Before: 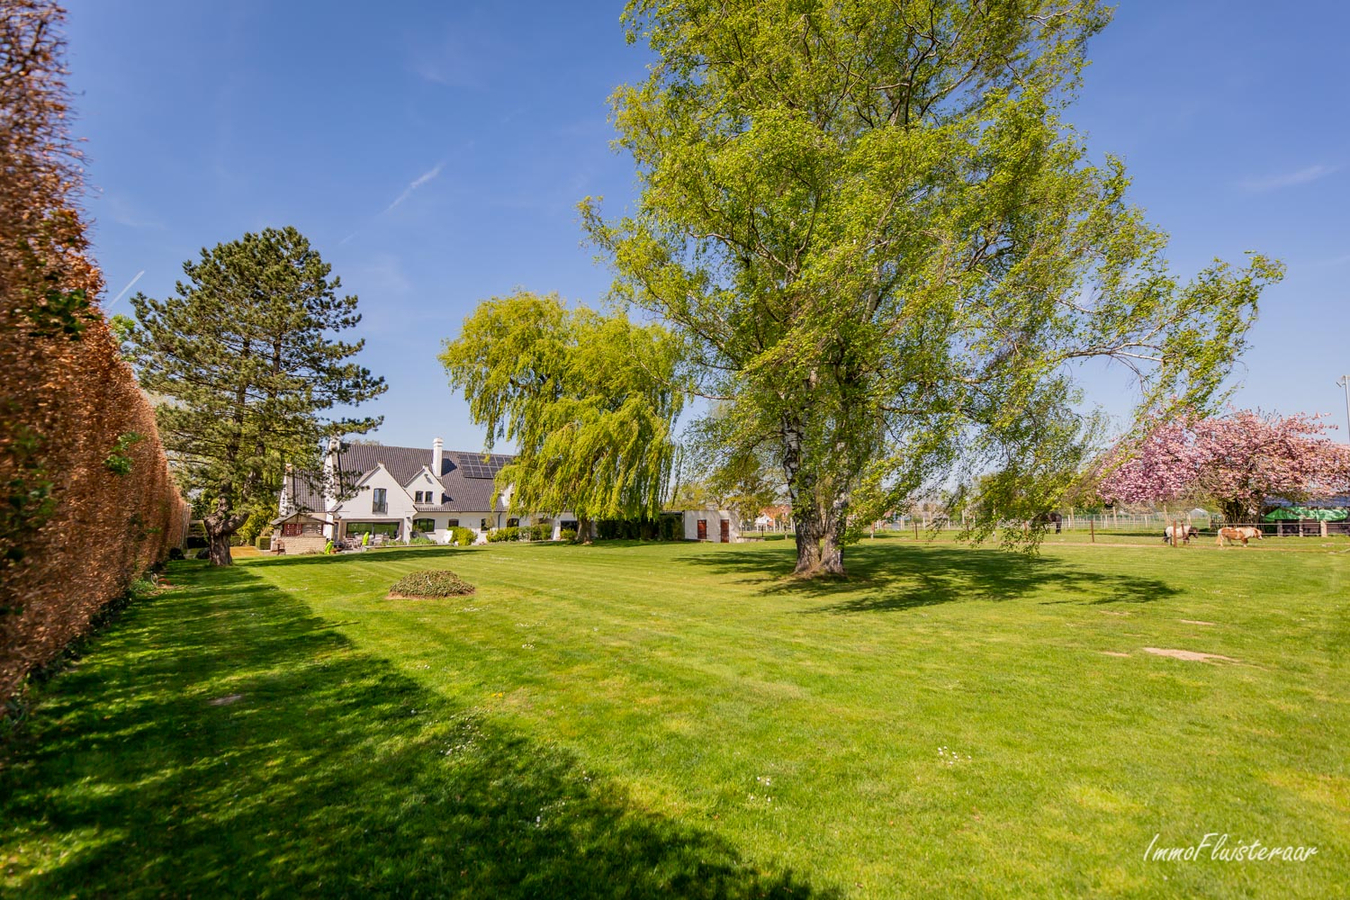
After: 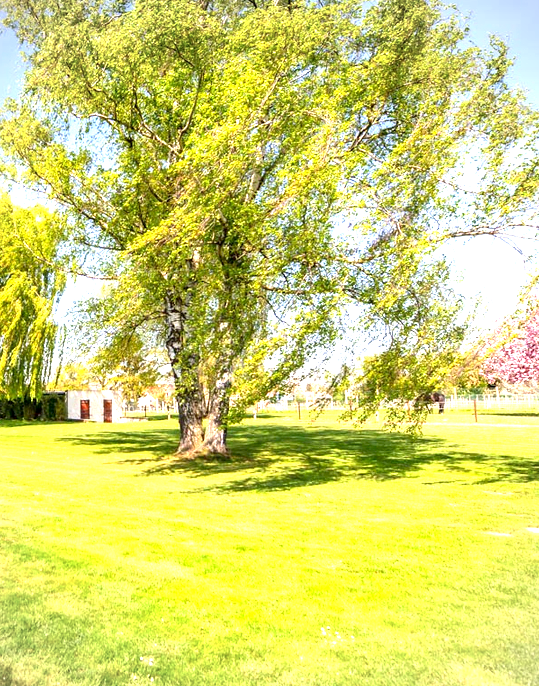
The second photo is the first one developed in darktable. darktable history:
exposure: black level correction 0.001, exposure 1.735 EV, compensate highlight preservation false
vignetting: fall-off radius 60.92%
crop: left 45.721%, top 13.393%, right 14.118%, bottom 10.01%
